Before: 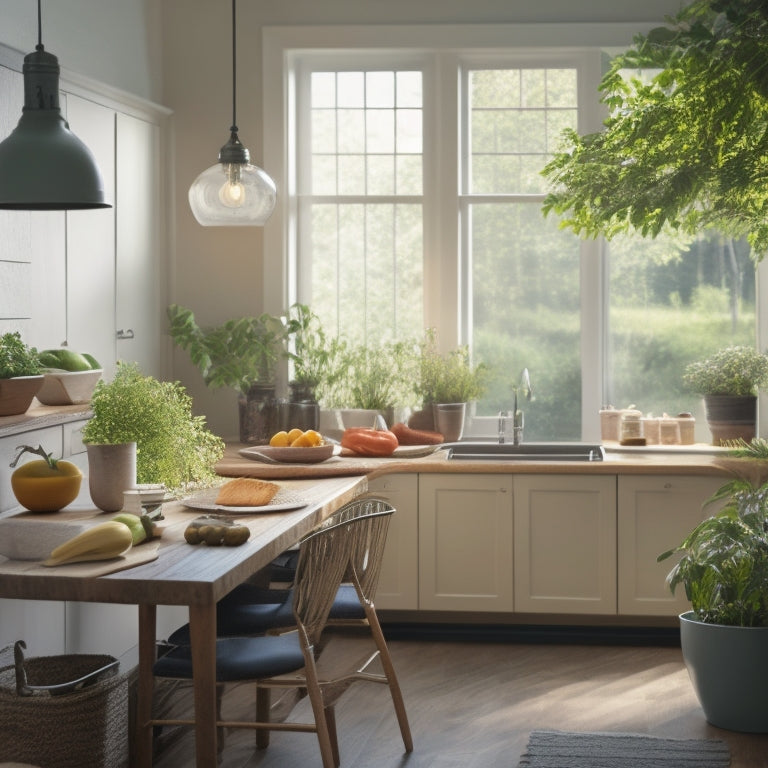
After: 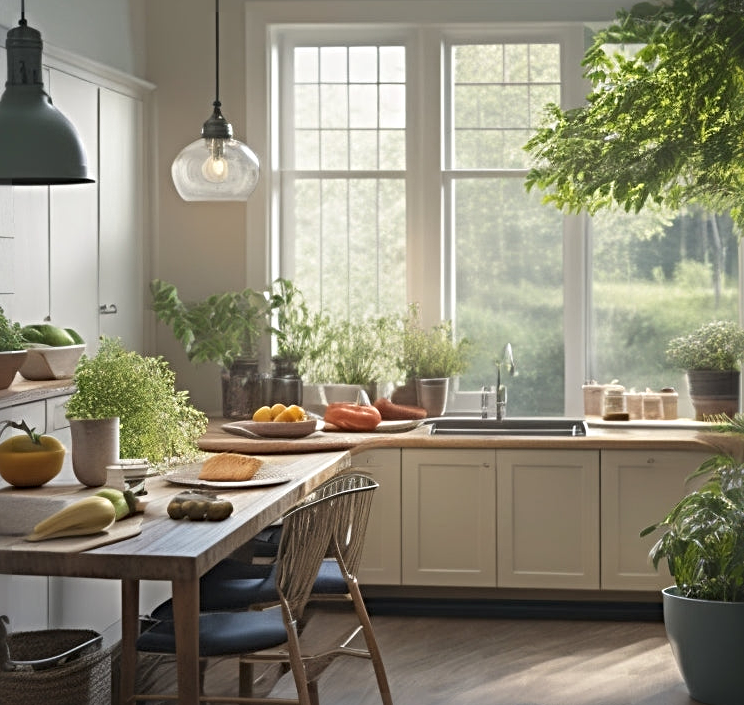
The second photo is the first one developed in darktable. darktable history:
crop: left 2.234%, top 3.325%, right 0.866%, bottom 4.868%
sharpen: radius 4.833
